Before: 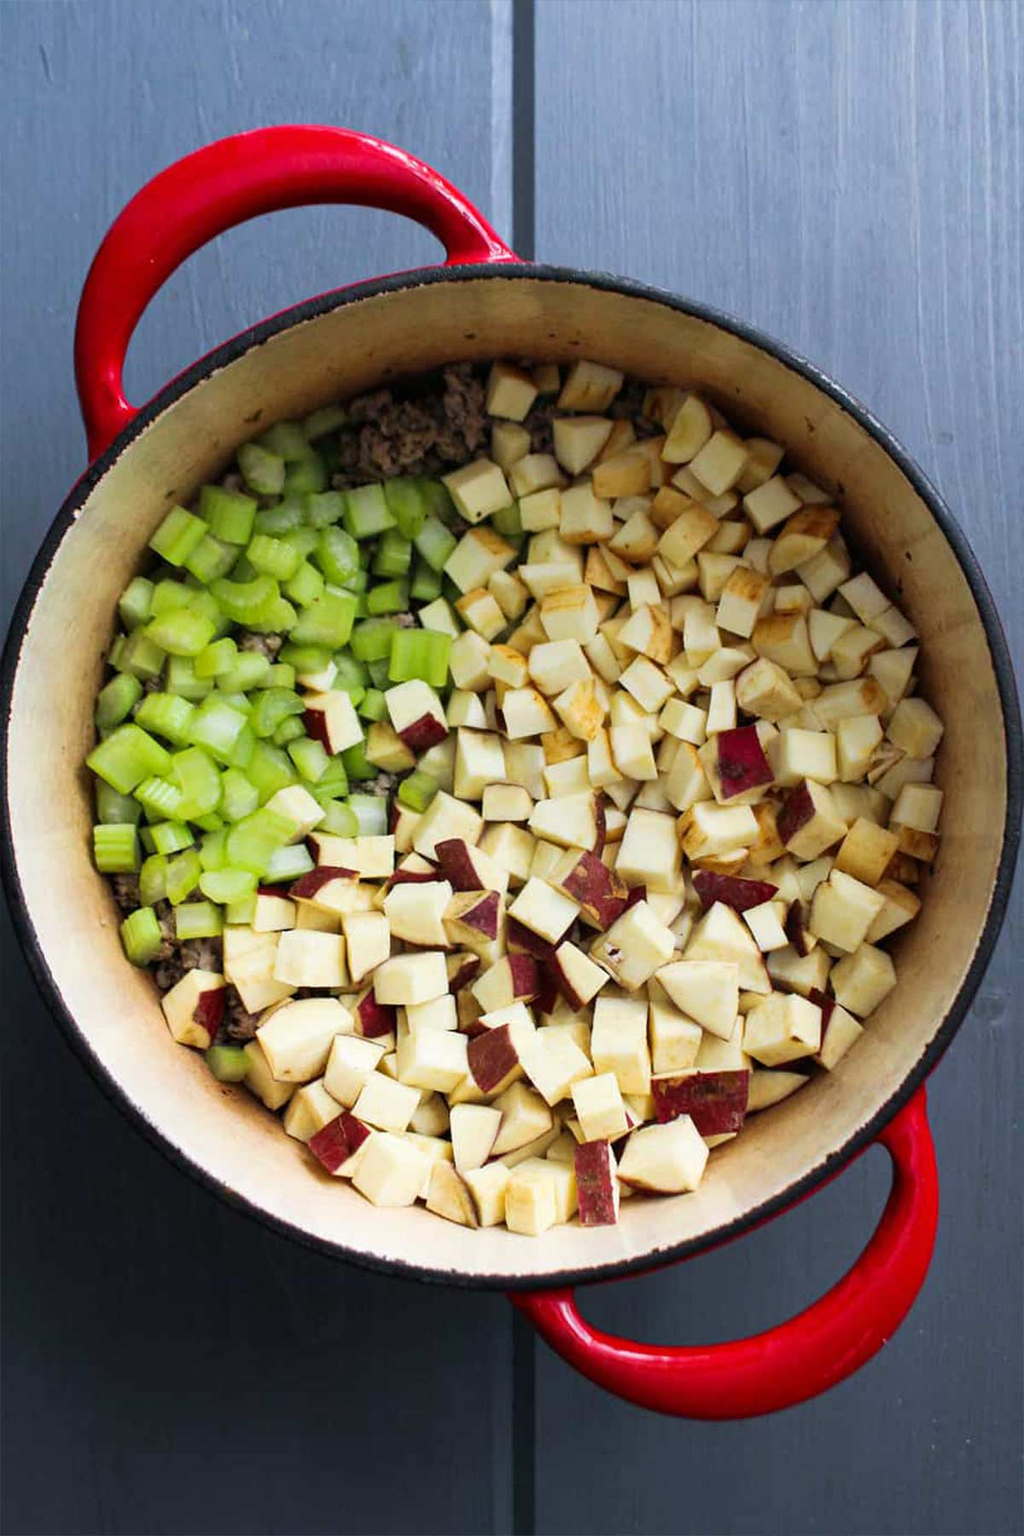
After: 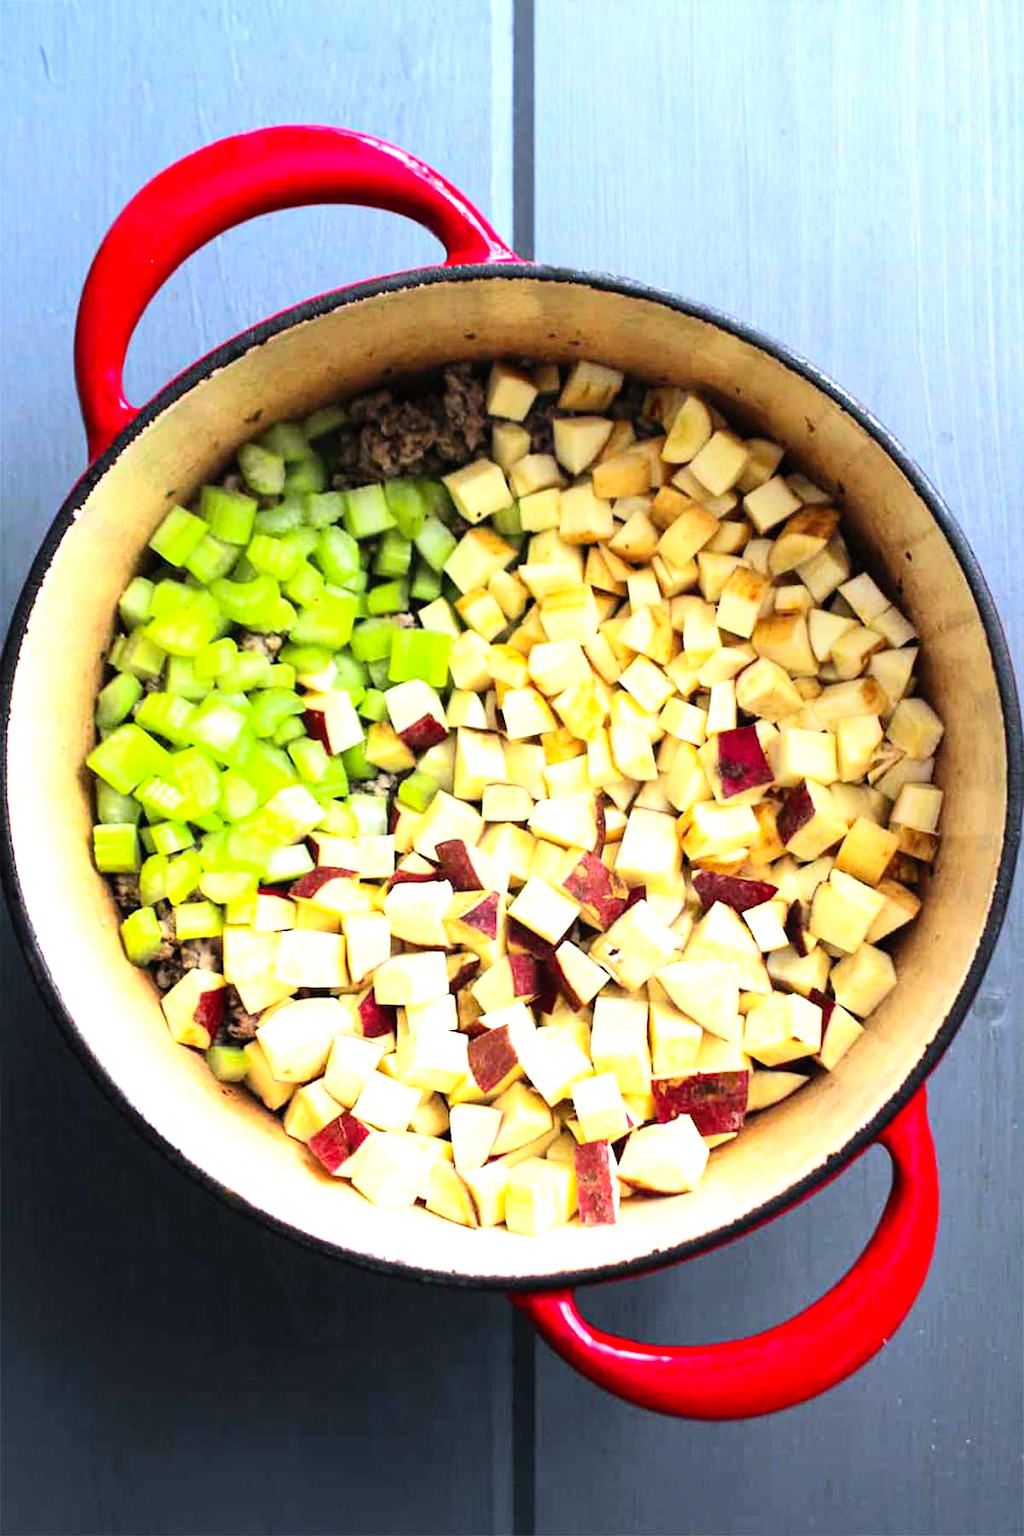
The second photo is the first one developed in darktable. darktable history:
tone equalizer: -8 EV -0.785 EV, -7 EV -0.687 EV, -6 EV -0.626 EV, -5 EV -0.387 EV, -3 EV 0.404 EV, -2 EV 0.6 EV, -1 EV 0.676 EV, +0 EV 0.76 EV, mask exposure compensation -0.488 EV
exposure: exposure 0.375 EV, compensate exposure bias true, compensate highlight preservation false
contrast brightness saturation: contrast 0.204, brightness 0.169, saturation 0.228
